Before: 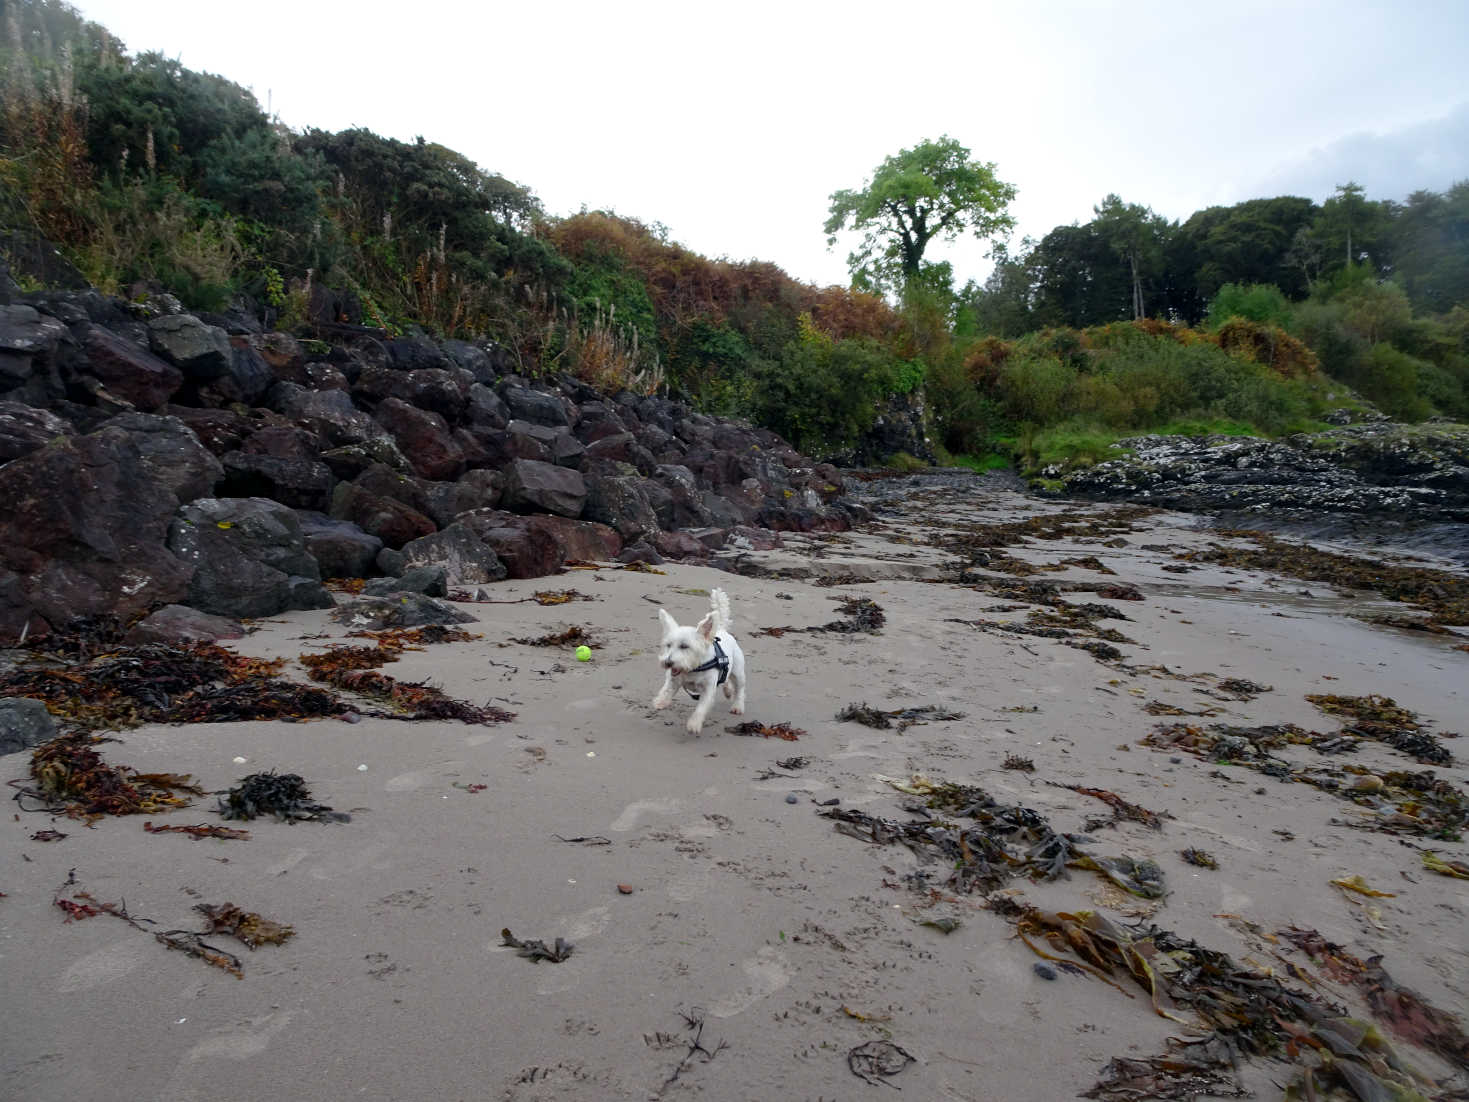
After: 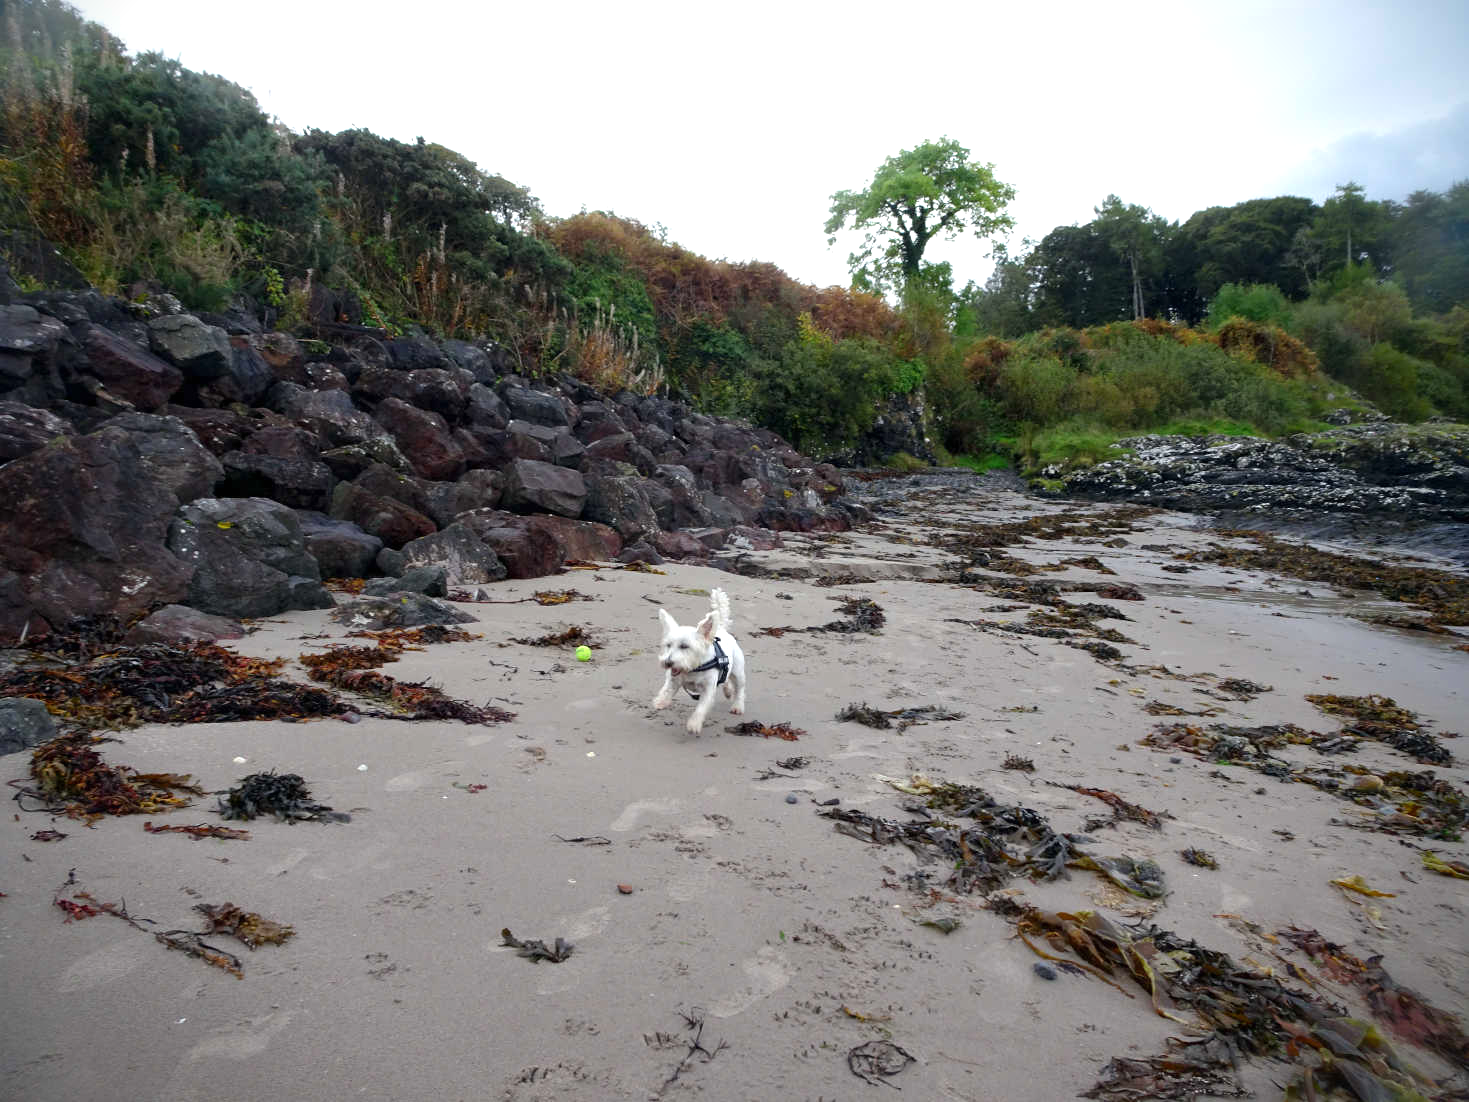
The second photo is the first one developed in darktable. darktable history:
tone equalizer: edges refinement/feathering 500, mask exposure compensation -1.57 EV, preserve details no
exposure: black level correction 0, exposure 0.499 EV, compensate highlight preservation false
vignetting: saturation 0.373
